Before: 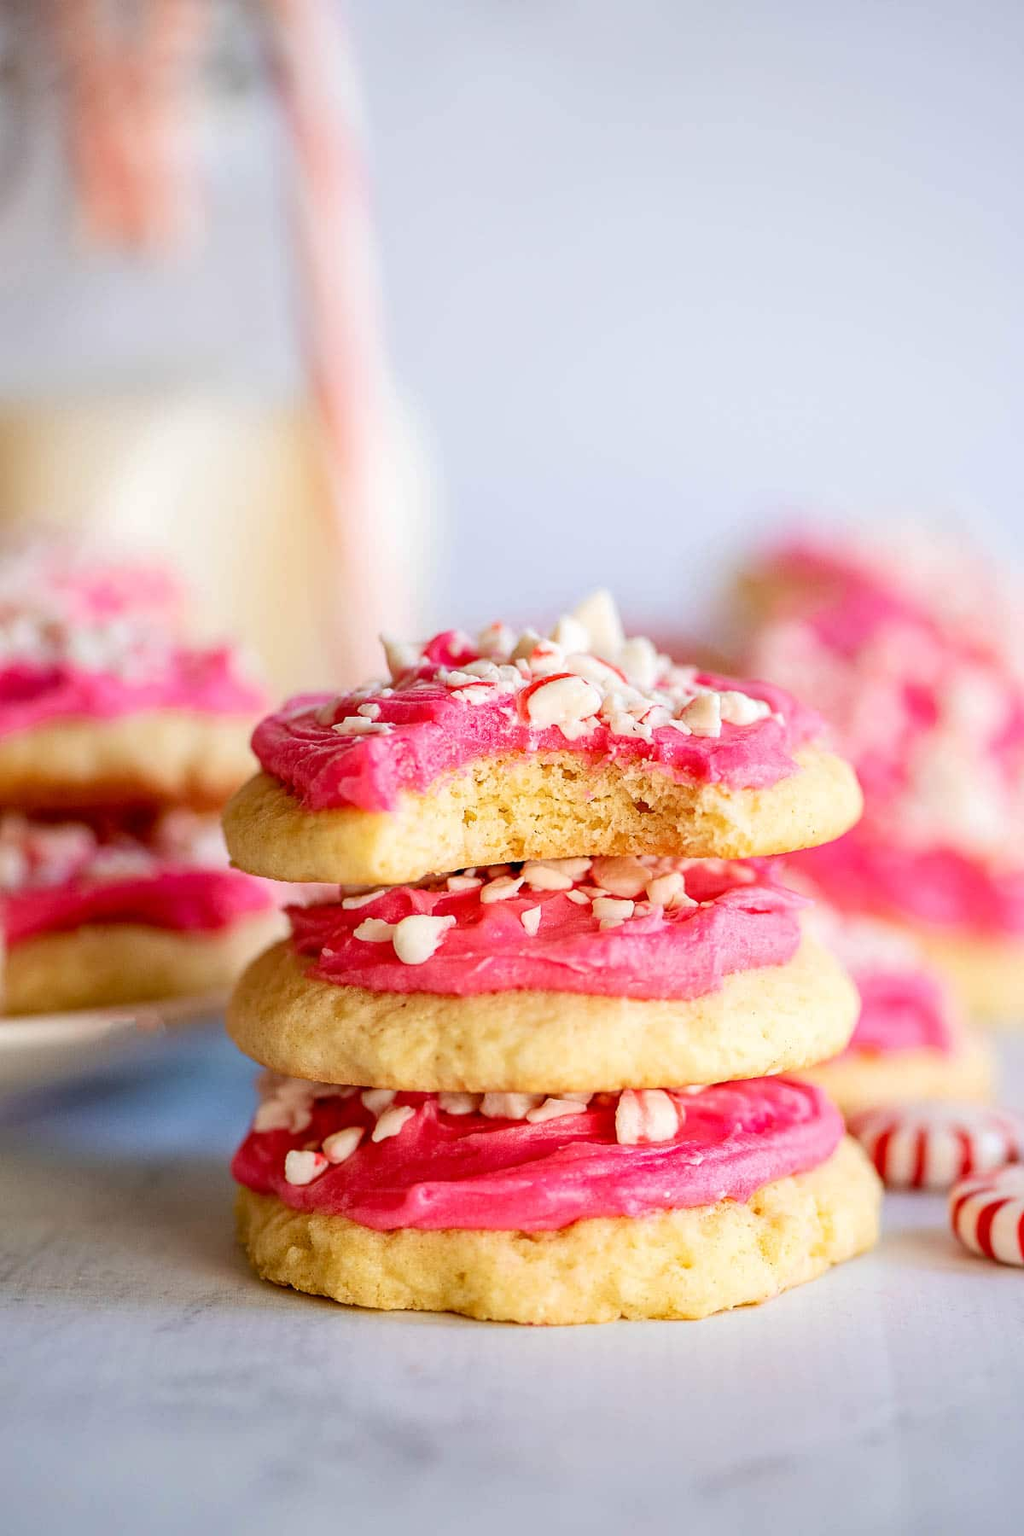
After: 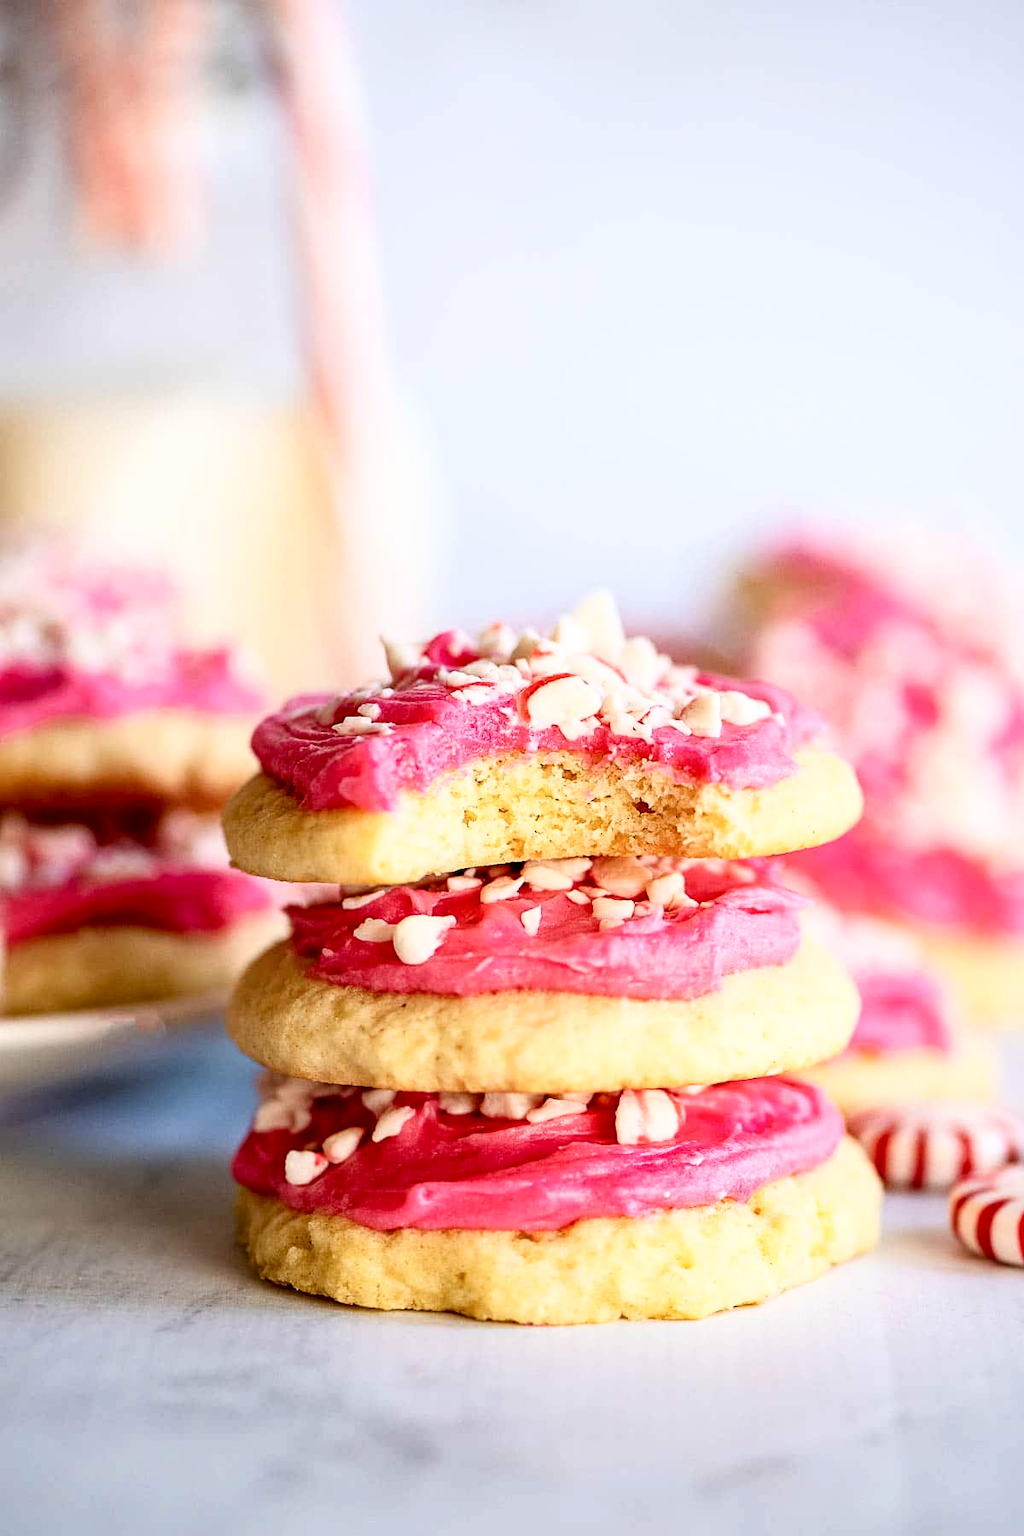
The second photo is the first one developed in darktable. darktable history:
tone curve: curves: ch0 [(0, 0) (0.003, 0) (0.011, 0.001) (0.025, 0.002) (0.044, 0.004) (0.069, 0.006) (0.1, 0.009) (0.136, 0.03) (0.177, 0.076) (0.224, 0.13) (0.277, 0.202) (0.335, 0.28) (0.399, 0.367) (0.468, 0.46) (0.543, 0.562) (0.623, 0.67) (0.709, 0.787) (0.801, 0.889) (0.898, 0.972) (1, 1)], color space Lab, independent channels, preserve colors none
